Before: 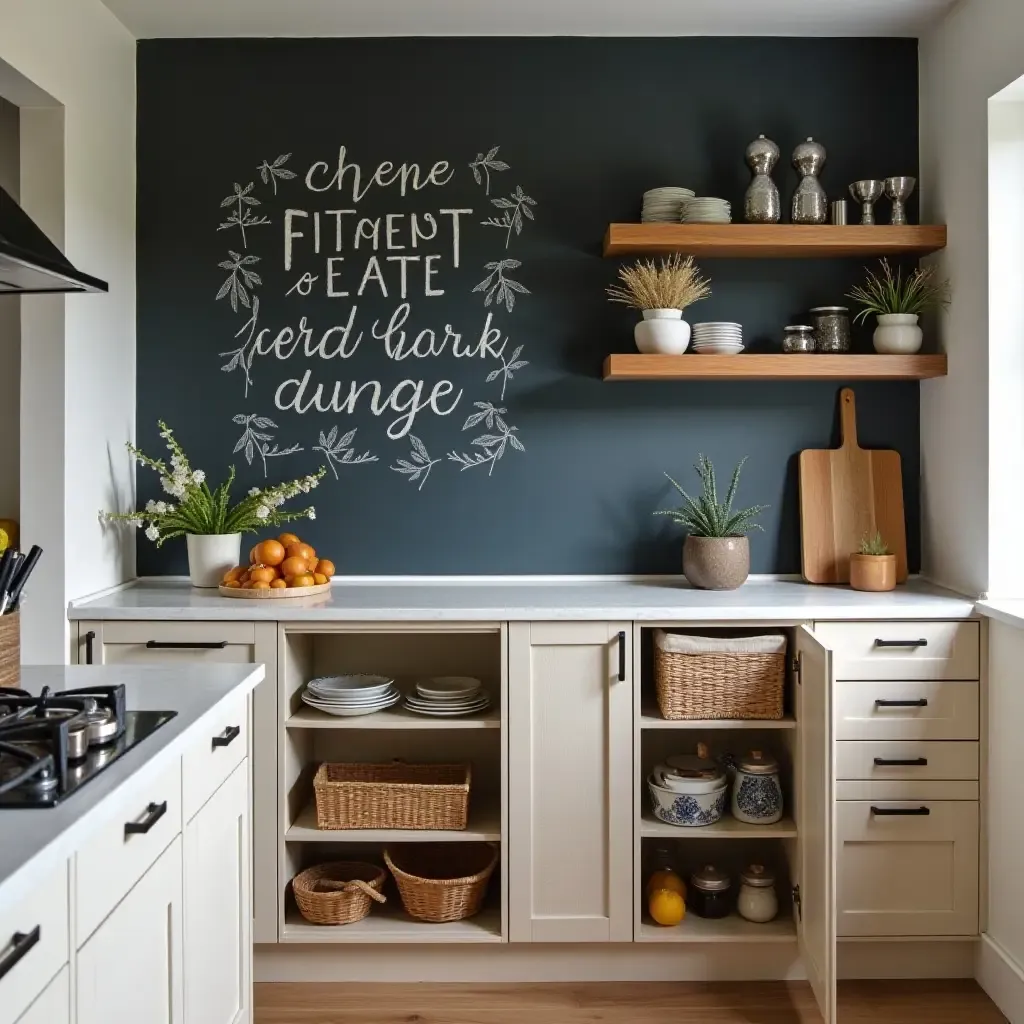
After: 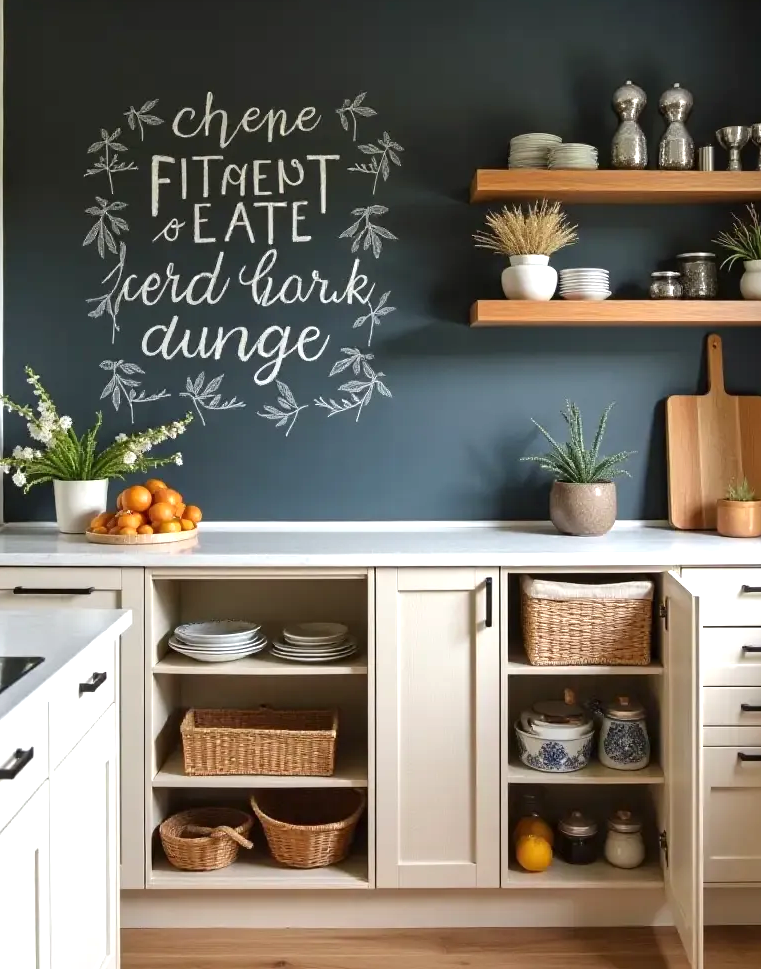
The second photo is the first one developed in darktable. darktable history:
crop and rotate: left 13.066%, top 5.333%, right 12.544%
exposure: exposure 0.604 EV, compensate highlight preservation false
